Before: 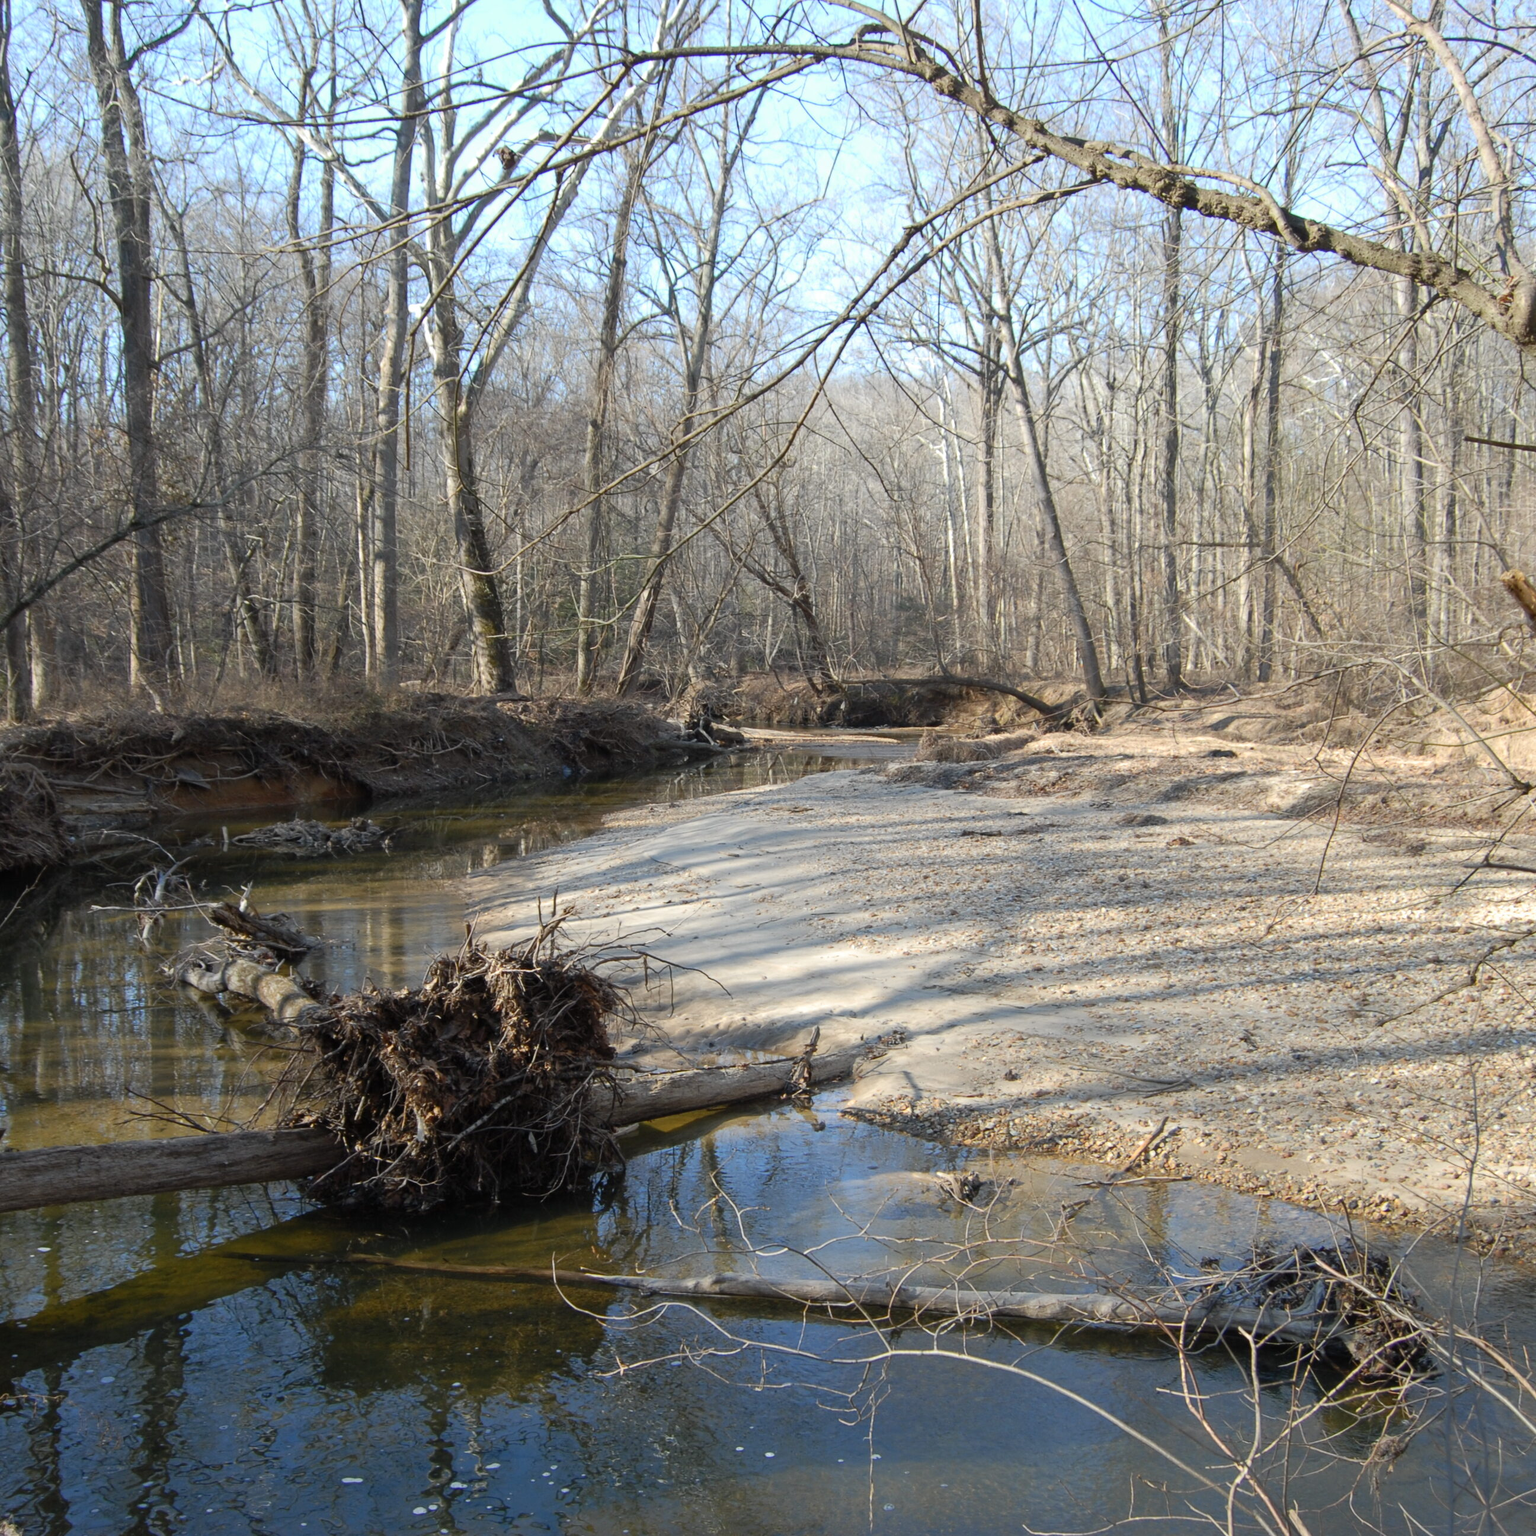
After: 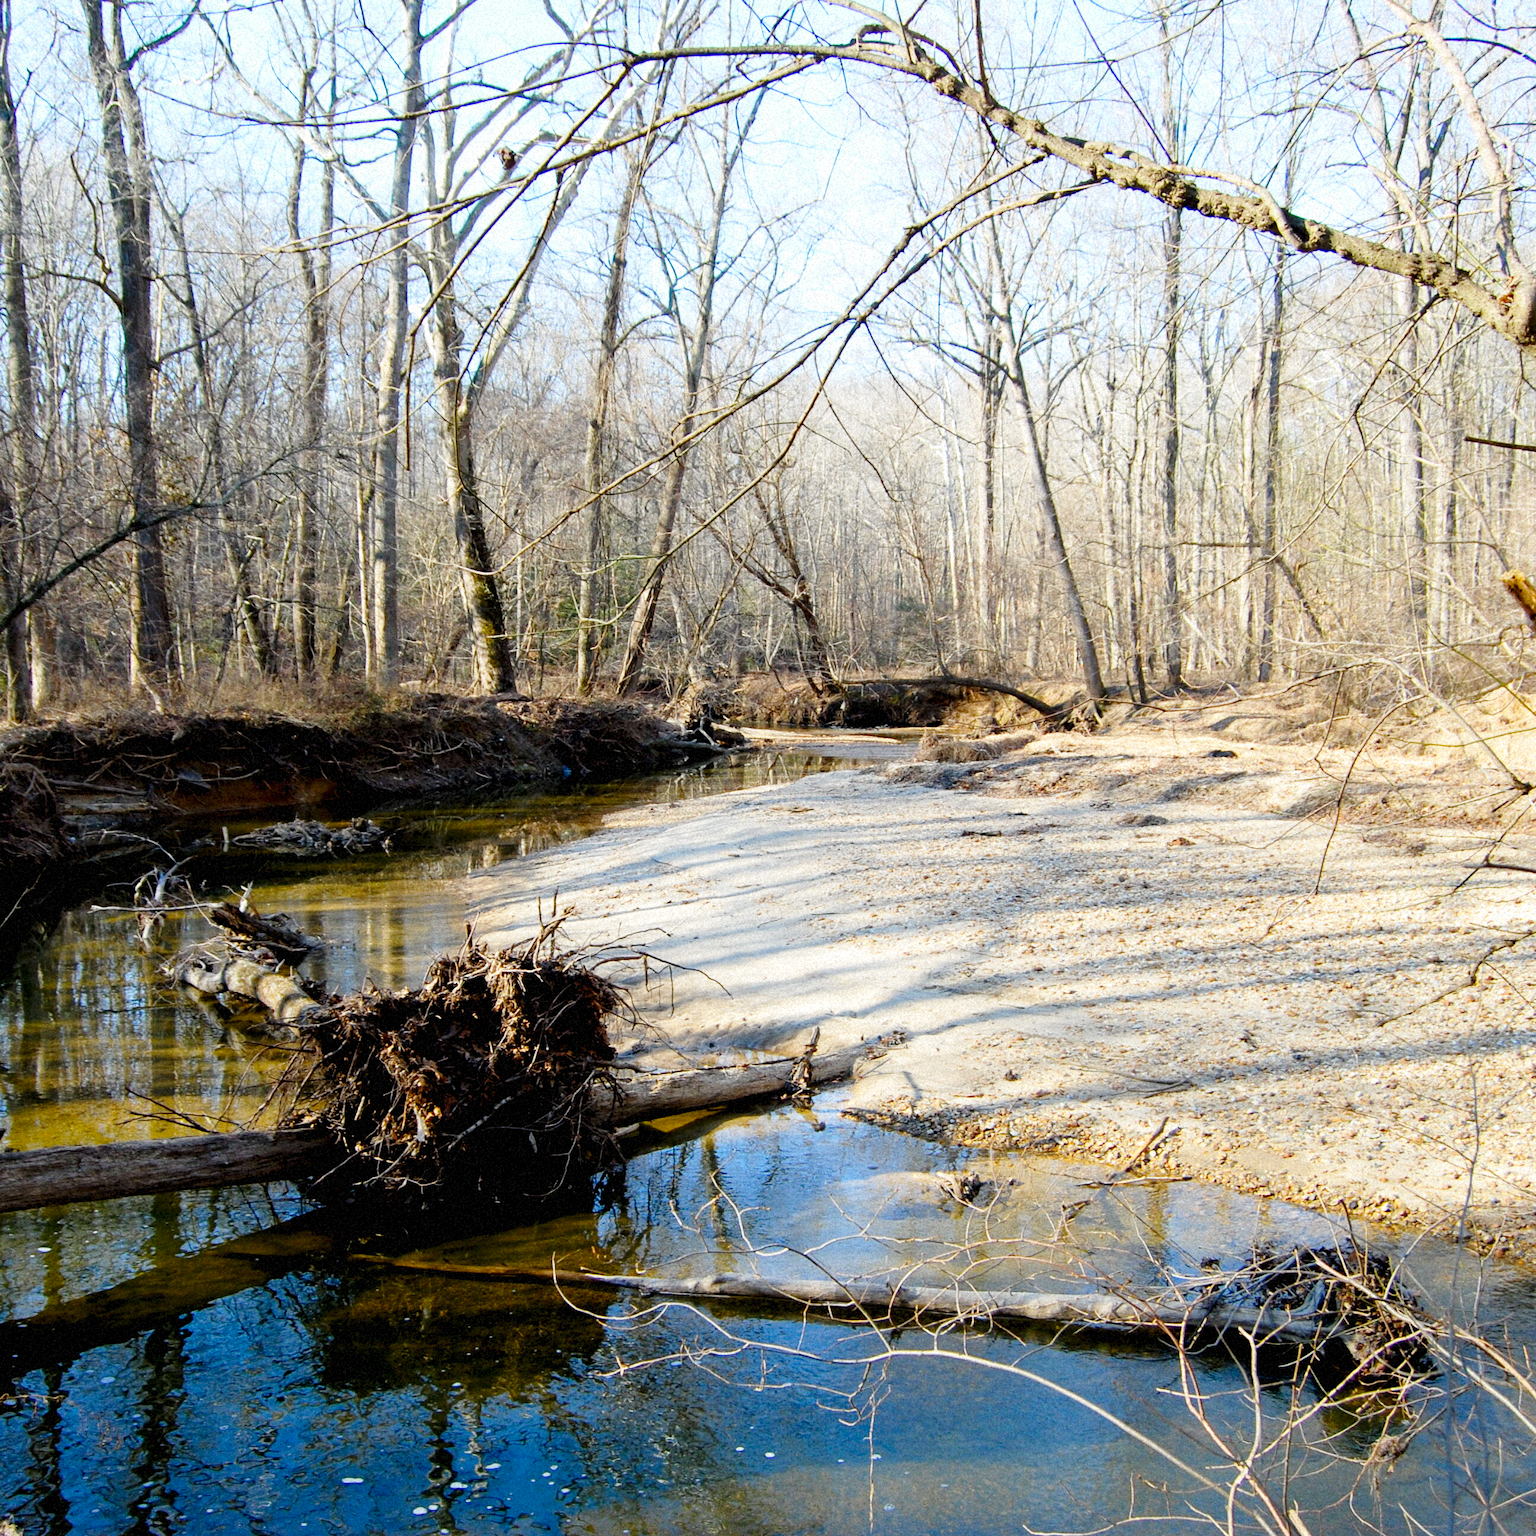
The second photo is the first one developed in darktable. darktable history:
exposure: black level correction 0.016, exposure -0.009 EV, compensate highlight preservation false
color balance rgb: perceptual saturation grading › global saturation 20%, global vibrance 20%
grain: mid-tones bias 0%
base curve: curves: ch0 [(0, 0) (0.028, 0.03) (0.121, 0.232) (0.46, 0.748) (0.859, 0.968) (1, 1)], preserve colors none
